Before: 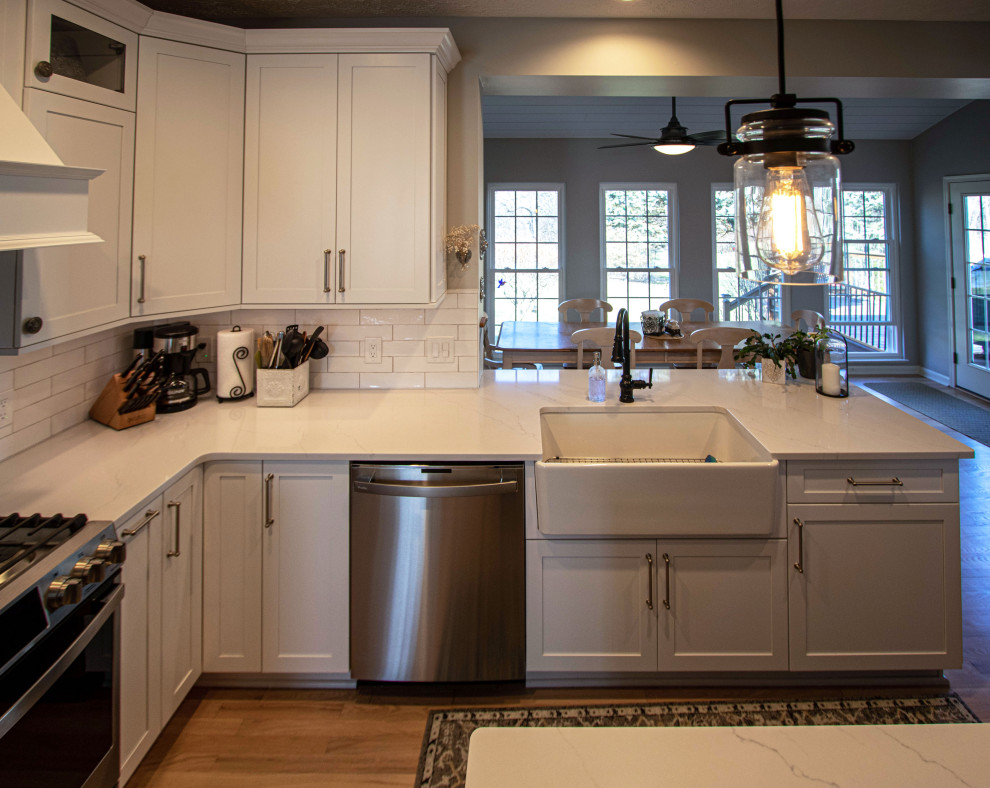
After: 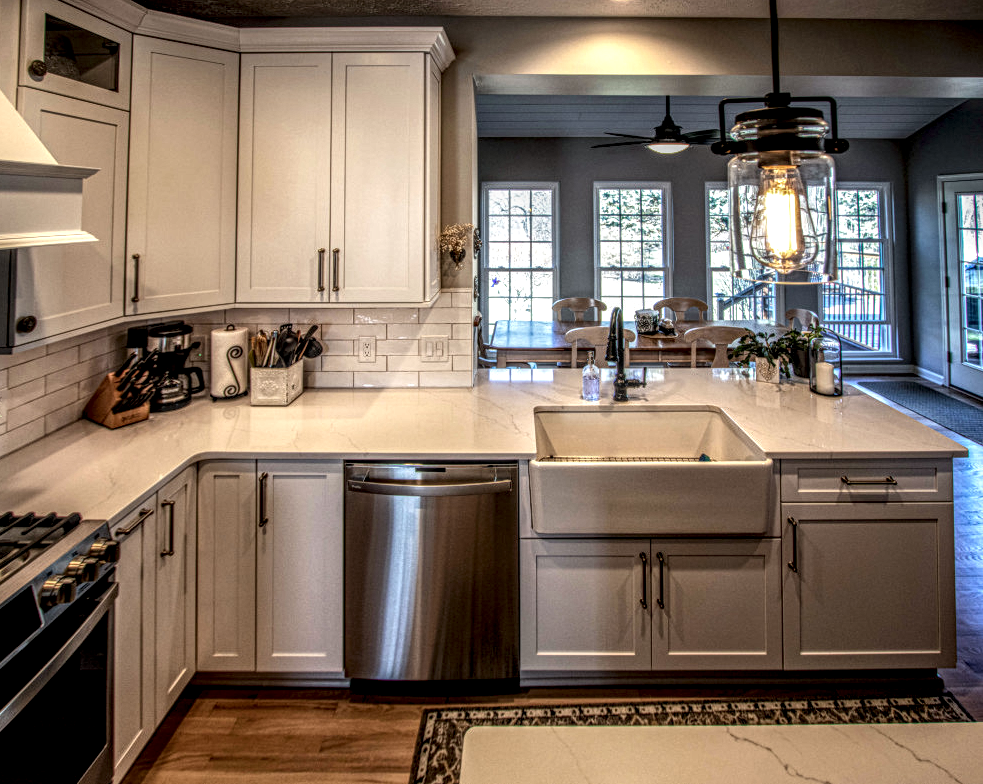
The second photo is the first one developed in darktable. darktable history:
local contrast: highlights 0%, shadows 0%, detail 300%, midtone range 0.3
crop and rotate: left 0.614%, top 0.179%, bottom 0.309%
